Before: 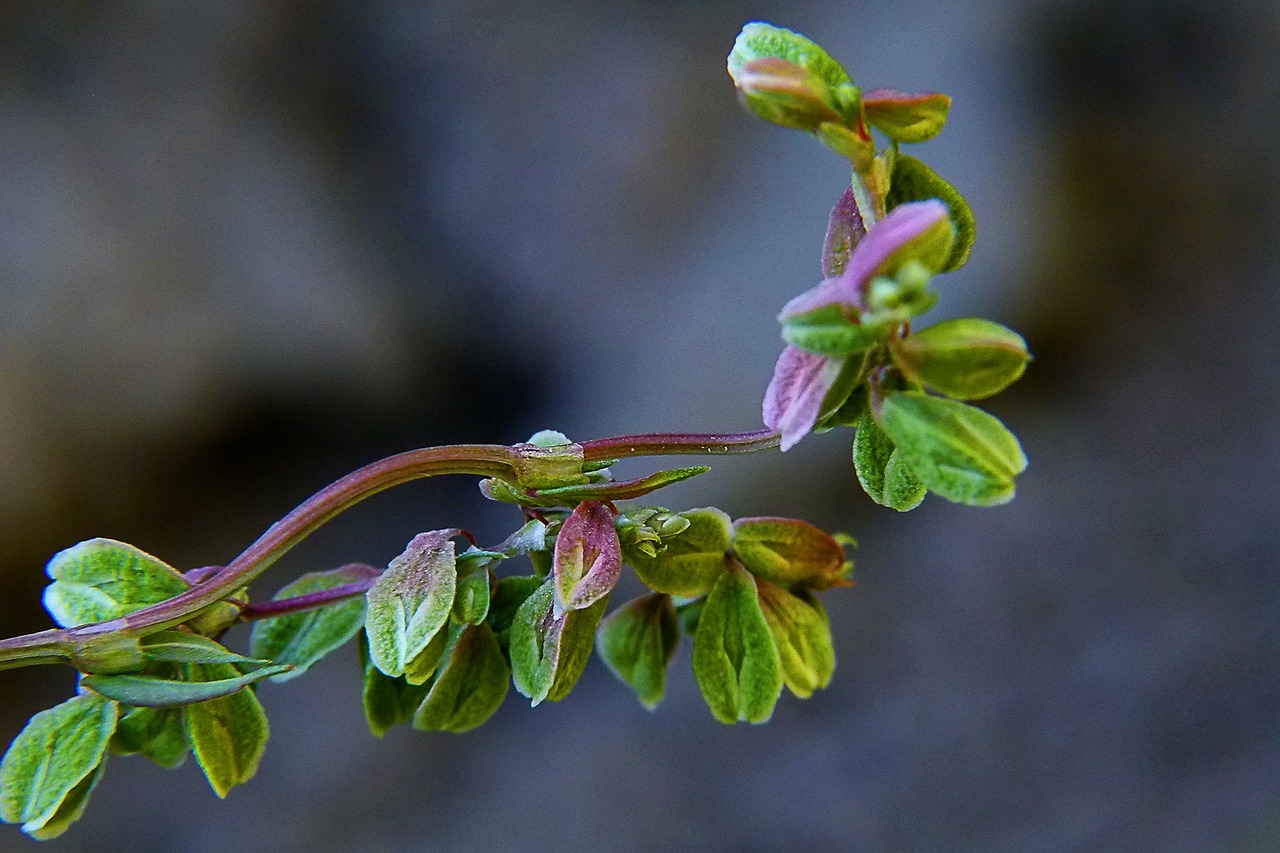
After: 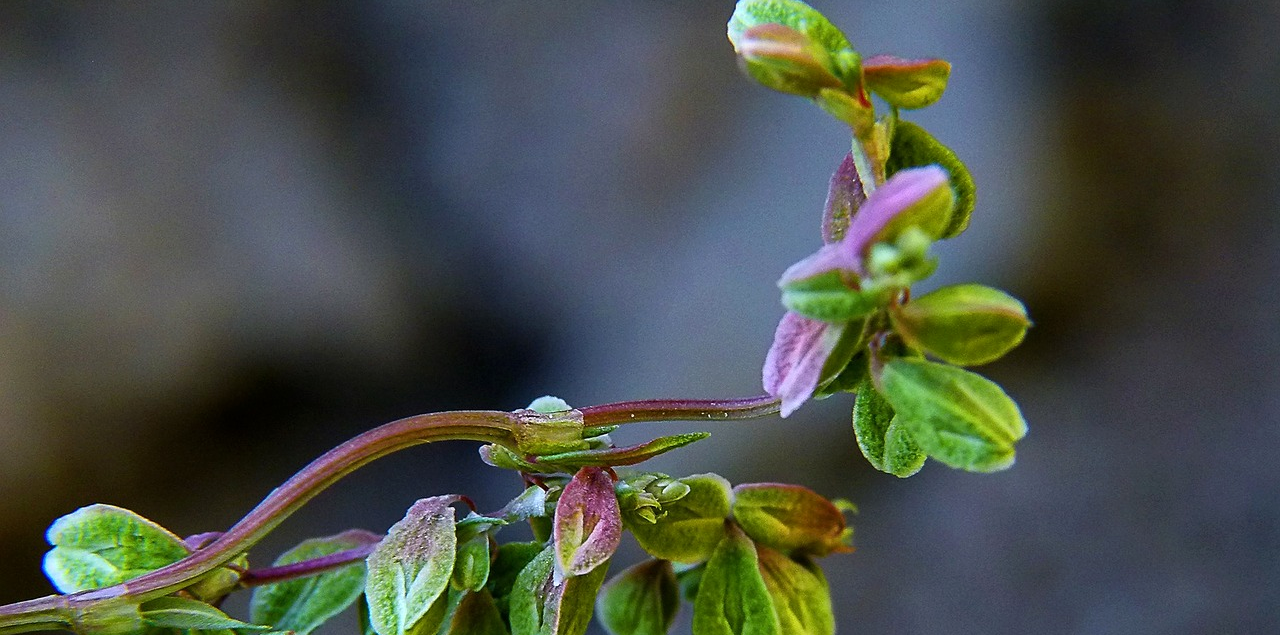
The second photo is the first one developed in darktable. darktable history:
crop: top 4.016%, bottom 21.503%
levels: levels [0, 0.474, 0.947]
